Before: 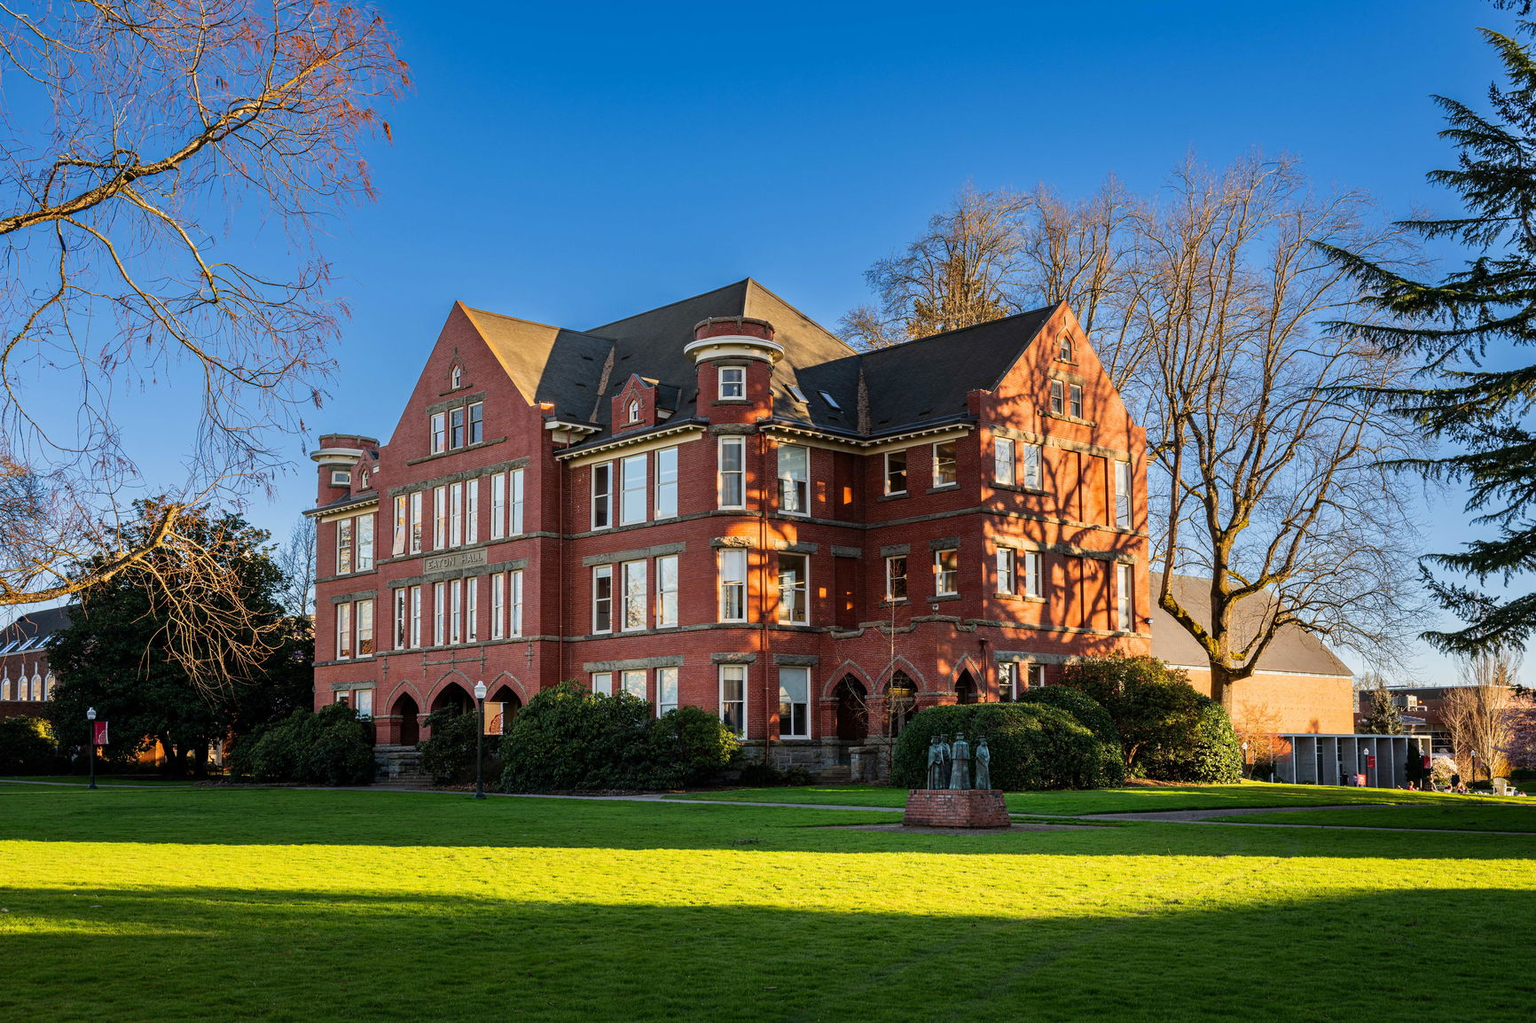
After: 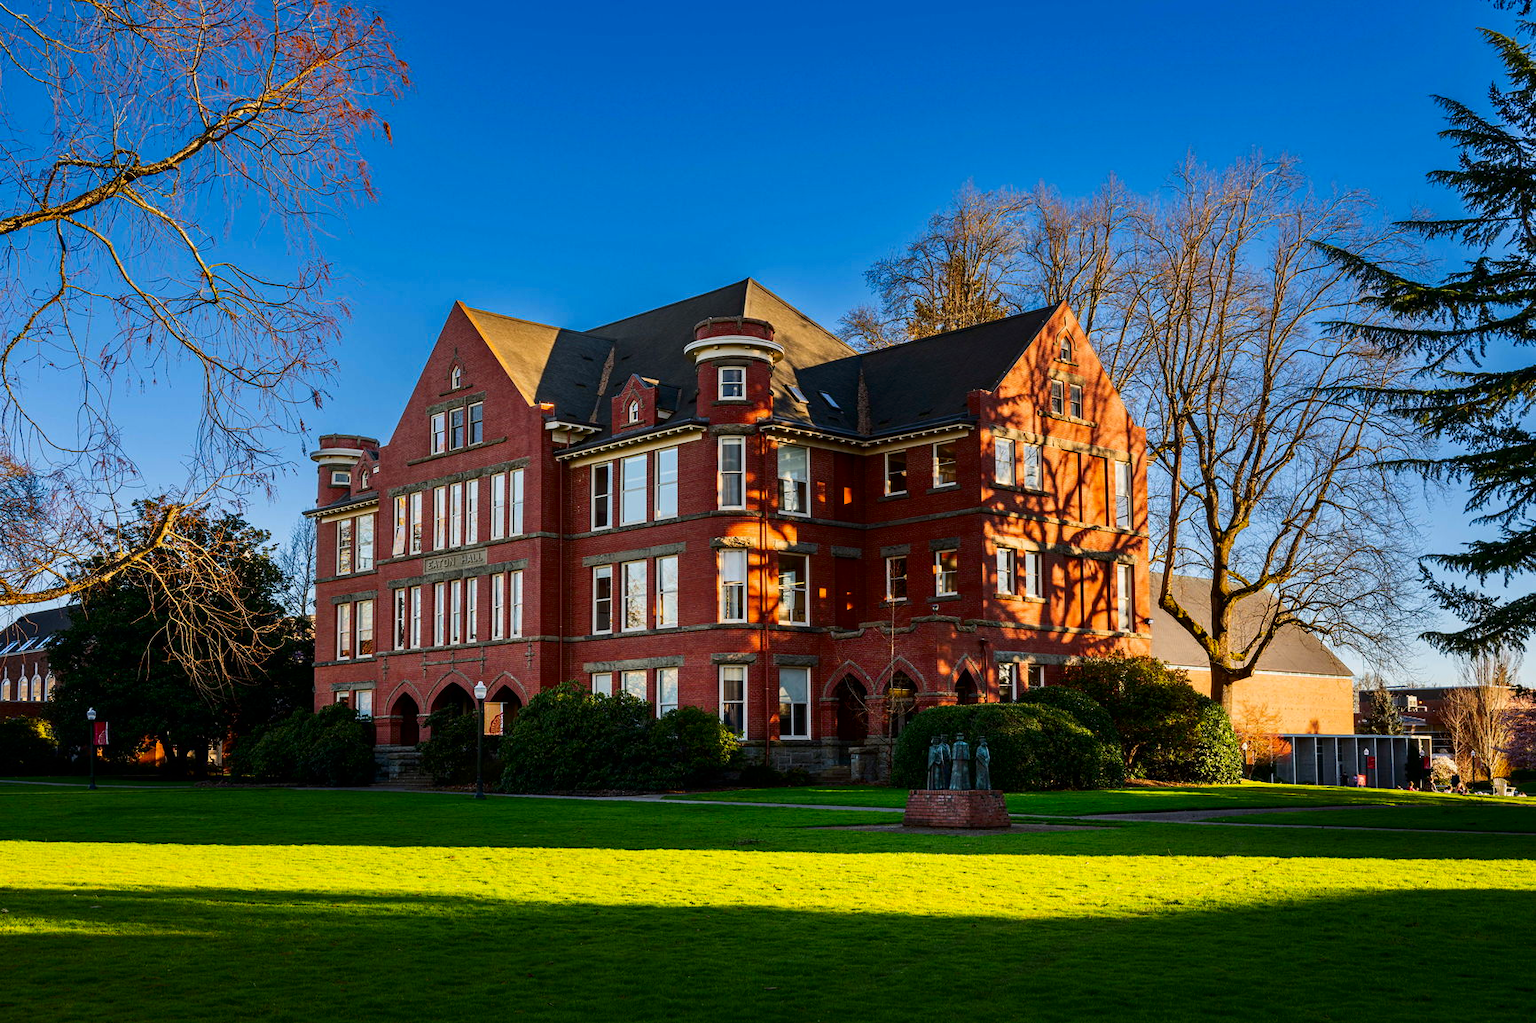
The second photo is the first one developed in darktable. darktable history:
contrast brightness saturation: contrast 0.122, brightness -0.117, saturation 0.195
